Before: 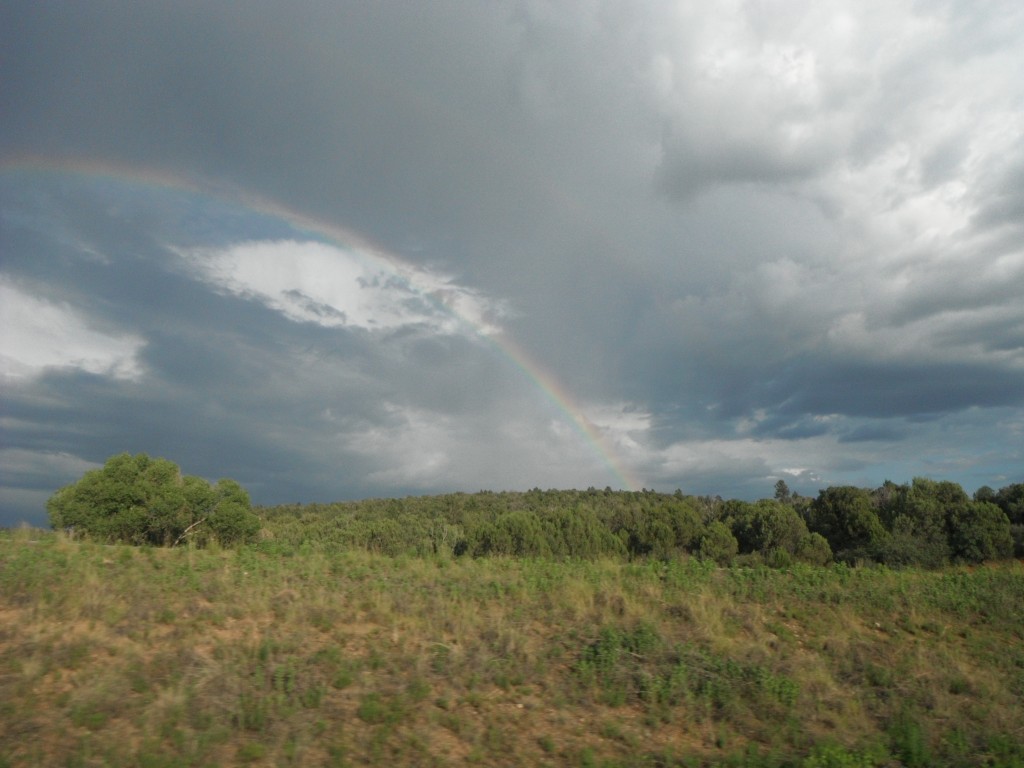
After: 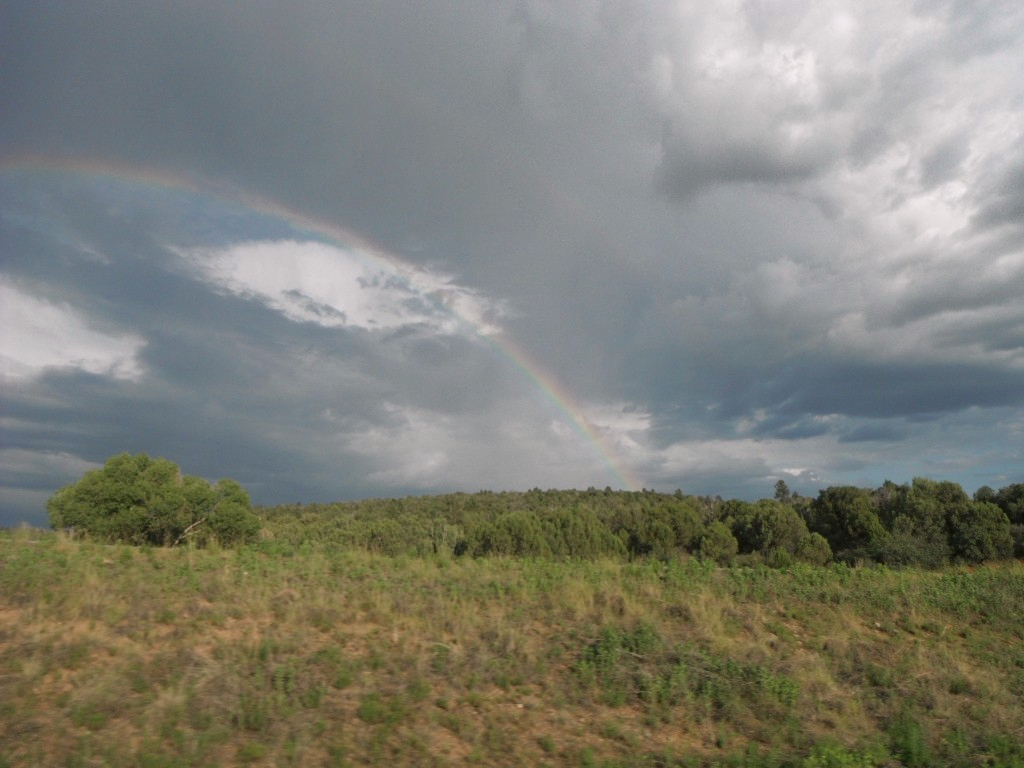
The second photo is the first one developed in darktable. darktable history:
color correction: highlights a* 3.1, highlights b* -1.1, shadows a* -0.099, shadows b* 1.97, saturation 0.977
shadows and highlights: low approximation 0.01, soften with gaussian
